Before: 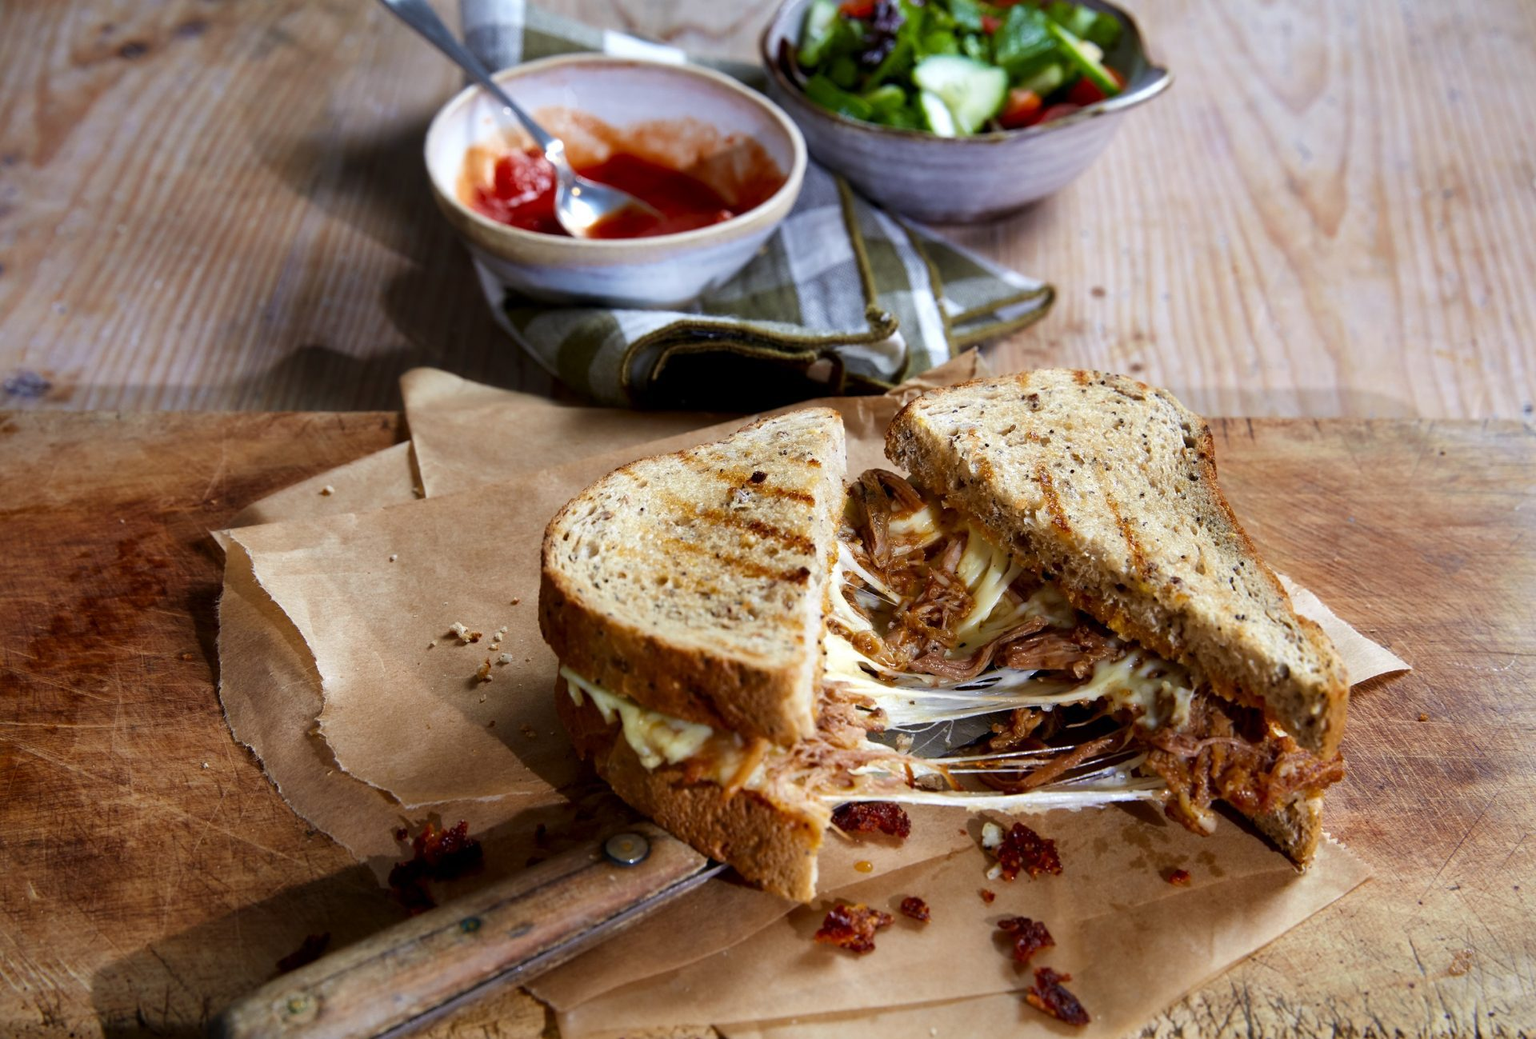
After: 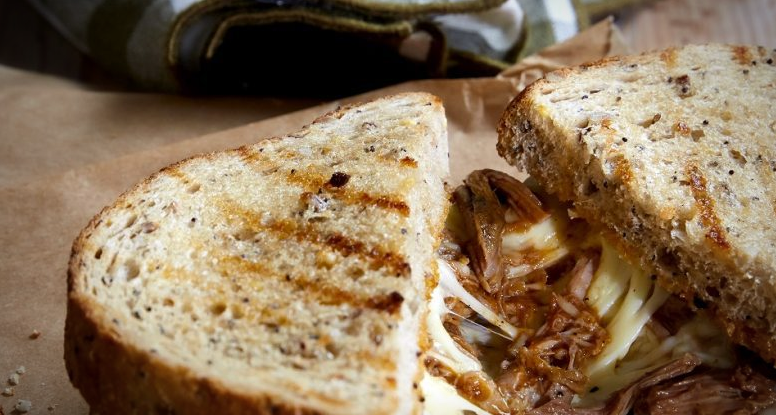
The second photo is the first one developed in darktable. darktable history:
crop: left 31.751%, top 32.172%, right 27.8%, bottom 35.83%
vignetting: fall-off start 70.97%, brightness -0.584, saturation -0.118, width/height ratio 1.333
